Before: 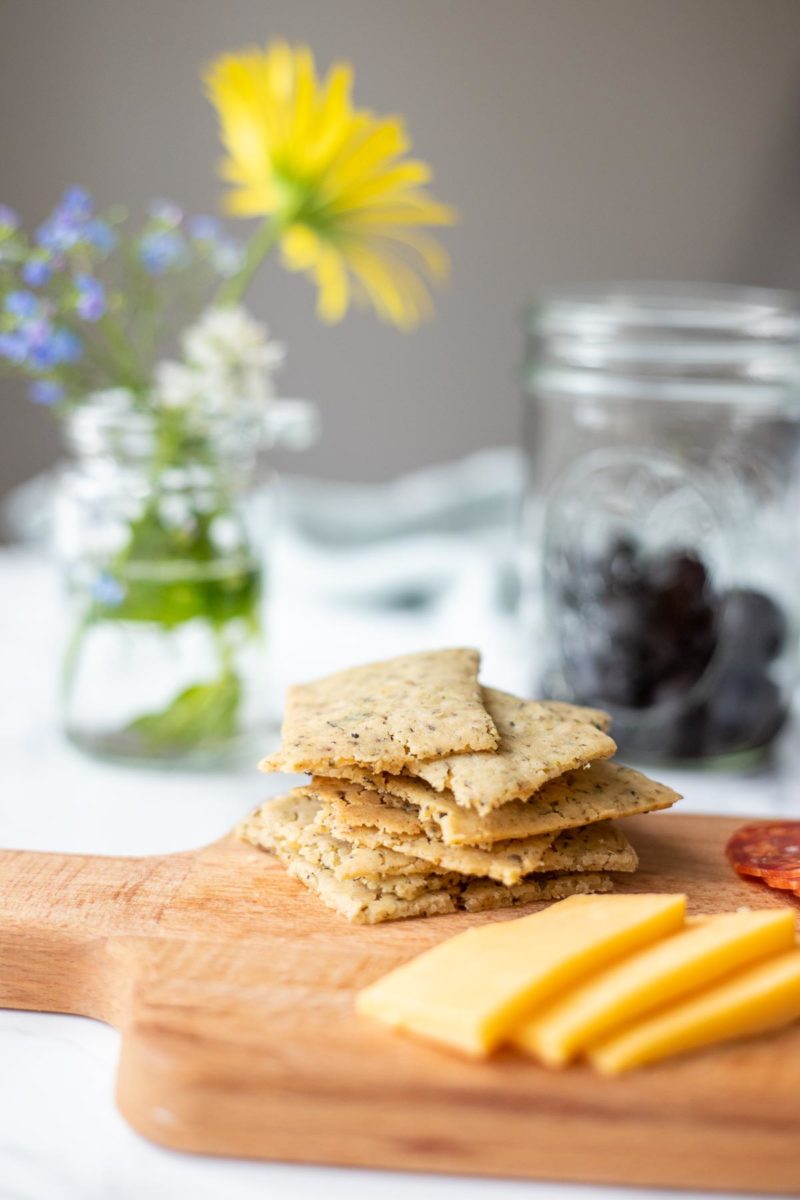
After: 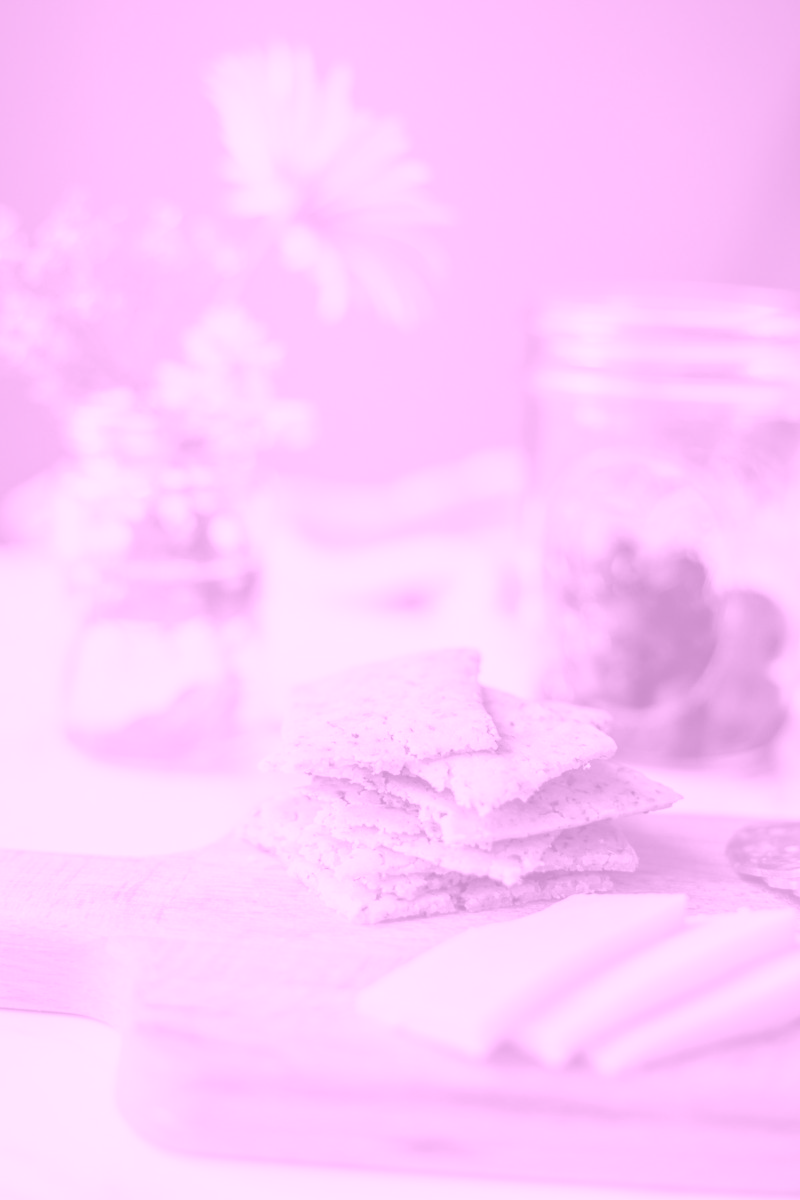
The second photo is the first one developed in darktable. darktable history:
local contrast: detail 130%
colorize: hue 331.2°, saturation 75%, source mix 30.28%, lightness 70.52%, version 1
